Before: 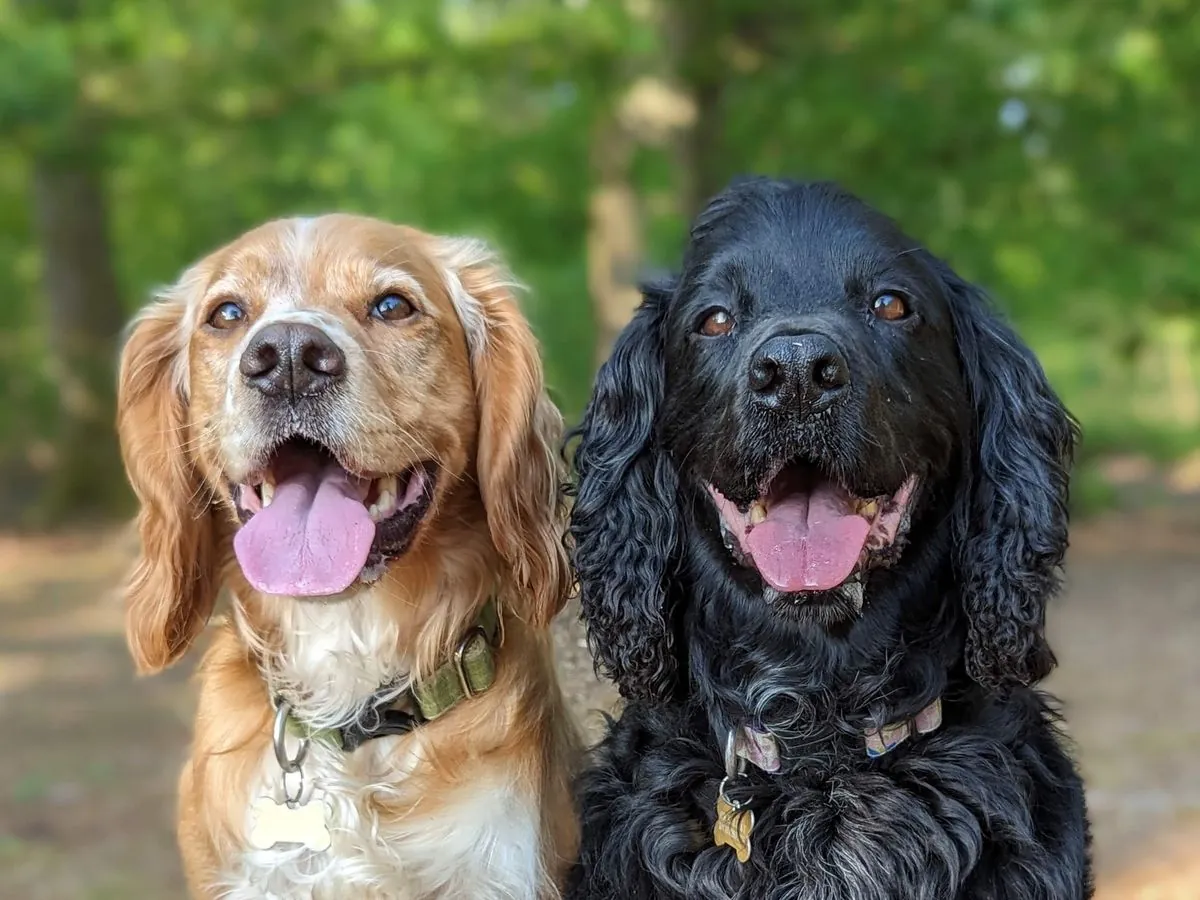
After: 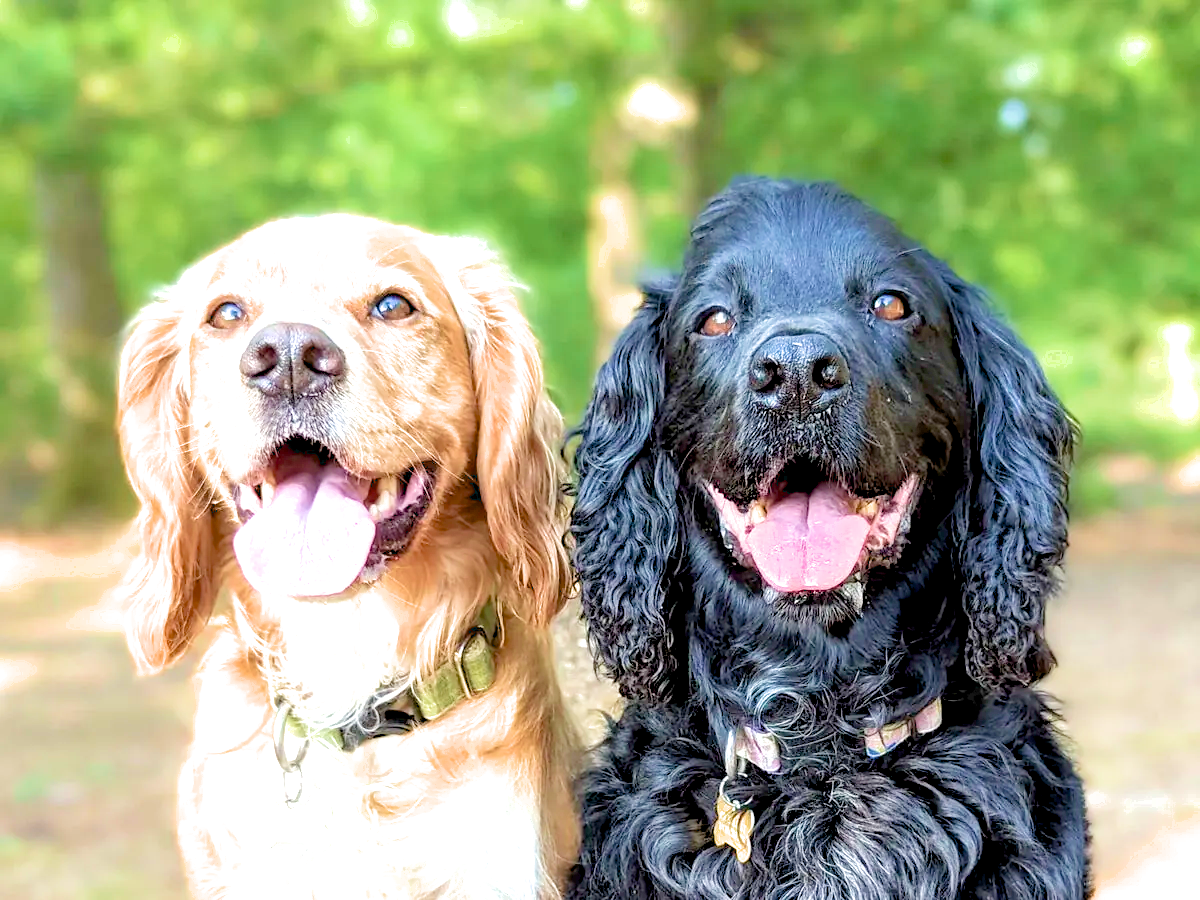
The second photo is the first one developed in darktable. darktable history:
velvia: strength 36.63%
filmic rgb: middle gray luminance 18.25%, black relative exposure -10.49 EV, white relative exposure 3.41 EV, target black luminance 0%, hardness 6.02, latitude 98.42%, contrast 0.844, shadows ↔ highlights balance 0.29%
exposure: black level correction 0.005, exposure 2.079 EV, compensate highlight preservation false
